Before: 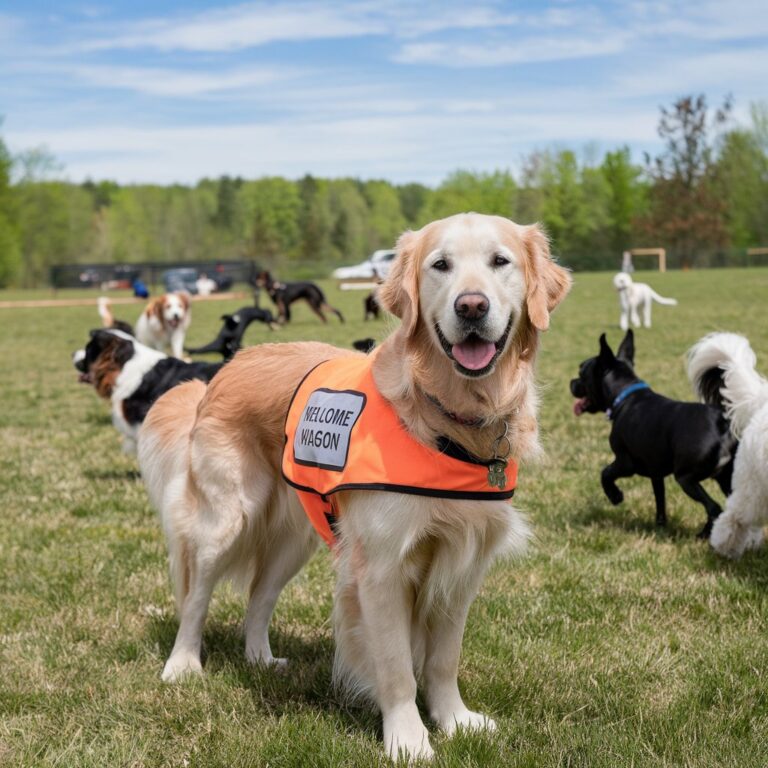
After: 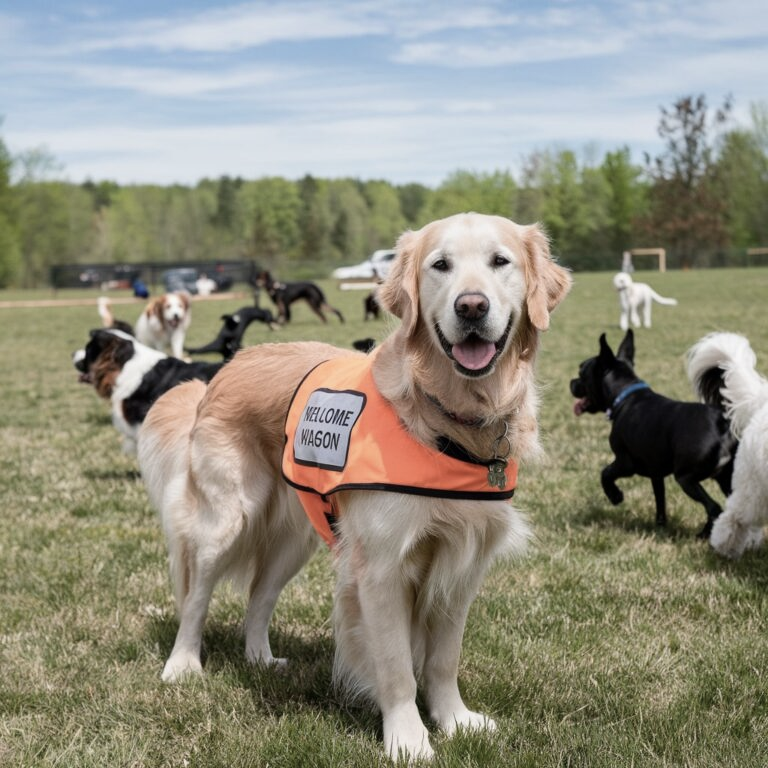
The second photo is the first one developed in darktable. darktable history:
contrast brightness saturation: contrast 0.1, saturation -0.296
